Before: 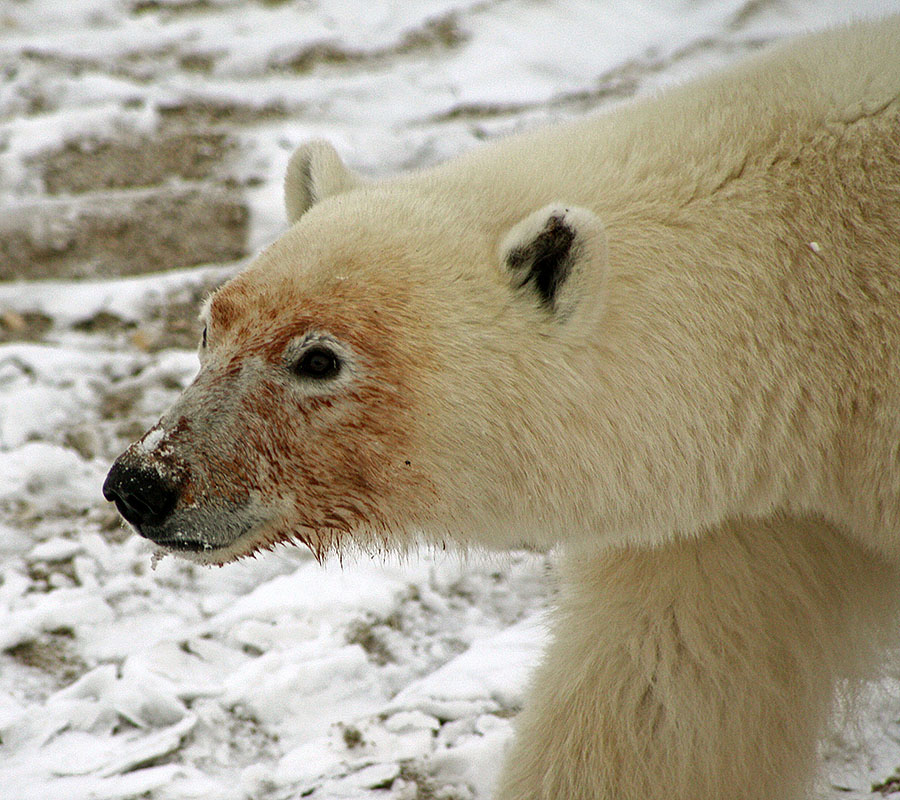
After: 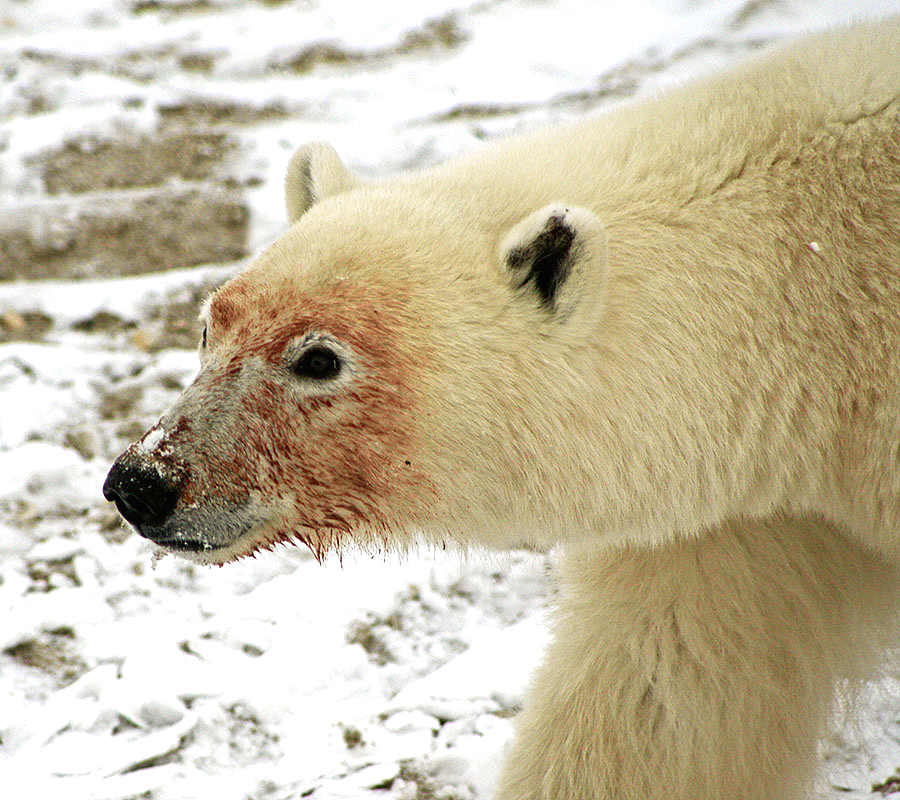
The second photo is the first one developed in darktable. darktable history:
velvia: on, module defaults
levels: mode automatic
exposure: black level correction 0.001, exposure 0.5 EV, compensate exposure bias true, compensate highlight preservation false
tone curve: curves: ch0 [(0, 0.012) (0.056, 0.046) (0.218, 0.213) (0.606, 0.62) (0.82, 0.846) (1, 1)]; ch1 [(0, 0) (0.226, 0.261) (0.403, 0.437) (0.469, 0.472) (0.495, 0.499) (0.514, 0.504) (0.545, 0.555) (0.59, 0.598) (0.714, 0.733) (1, 1)]; ch2 [(0, 0) (0.269, 0.299) (0.459, 0.45) (0.498, 0.499) (0.523, 0.512) (0.568, 0.558) (0.634, 0.617) (0.702, 0.662) (0.781, 0.775) (1, 1)], color space Lab, independent channels, preserve colors none
